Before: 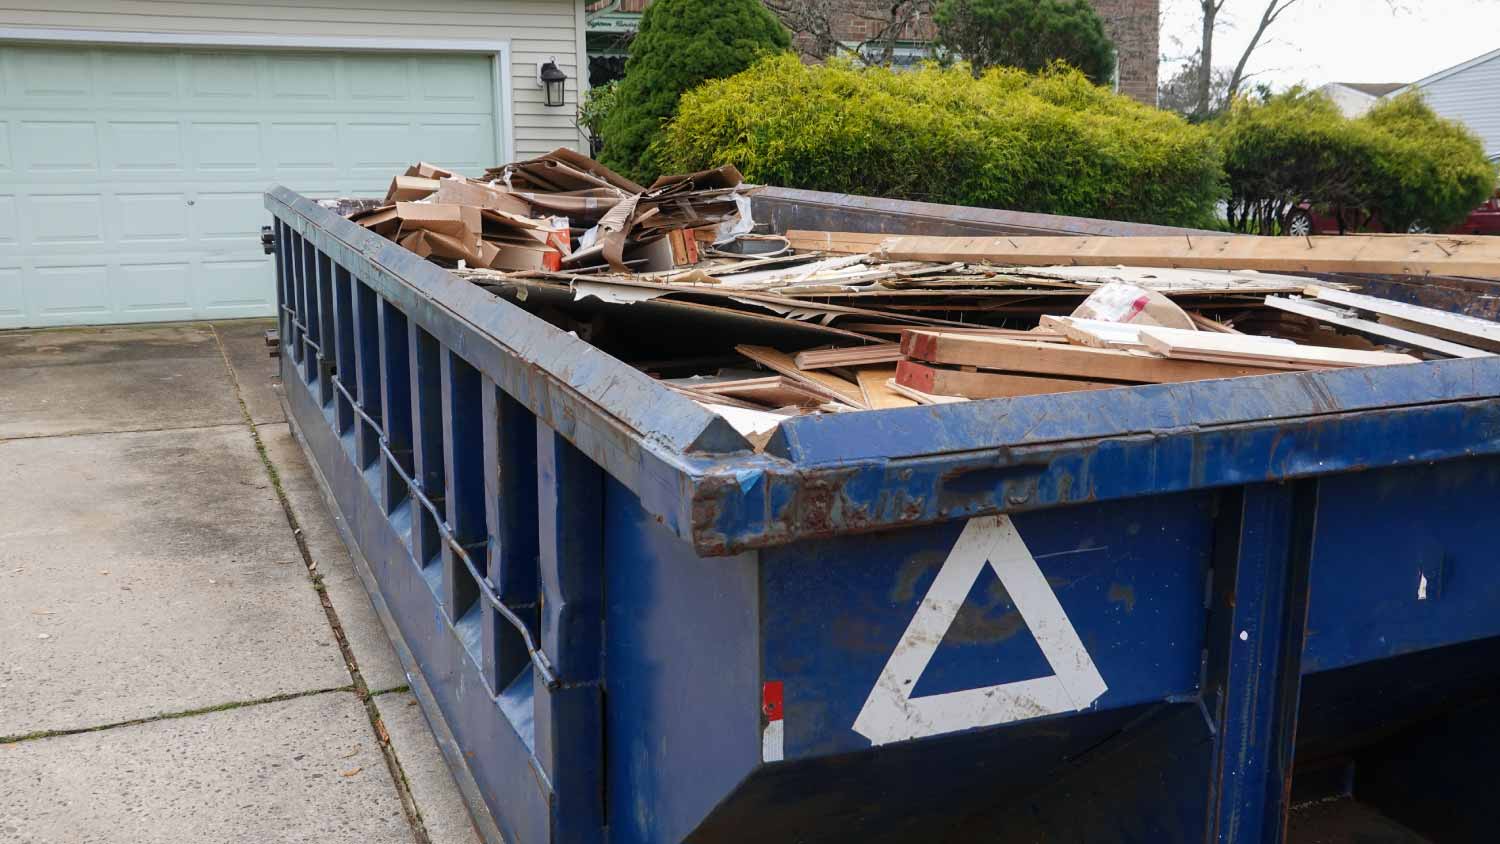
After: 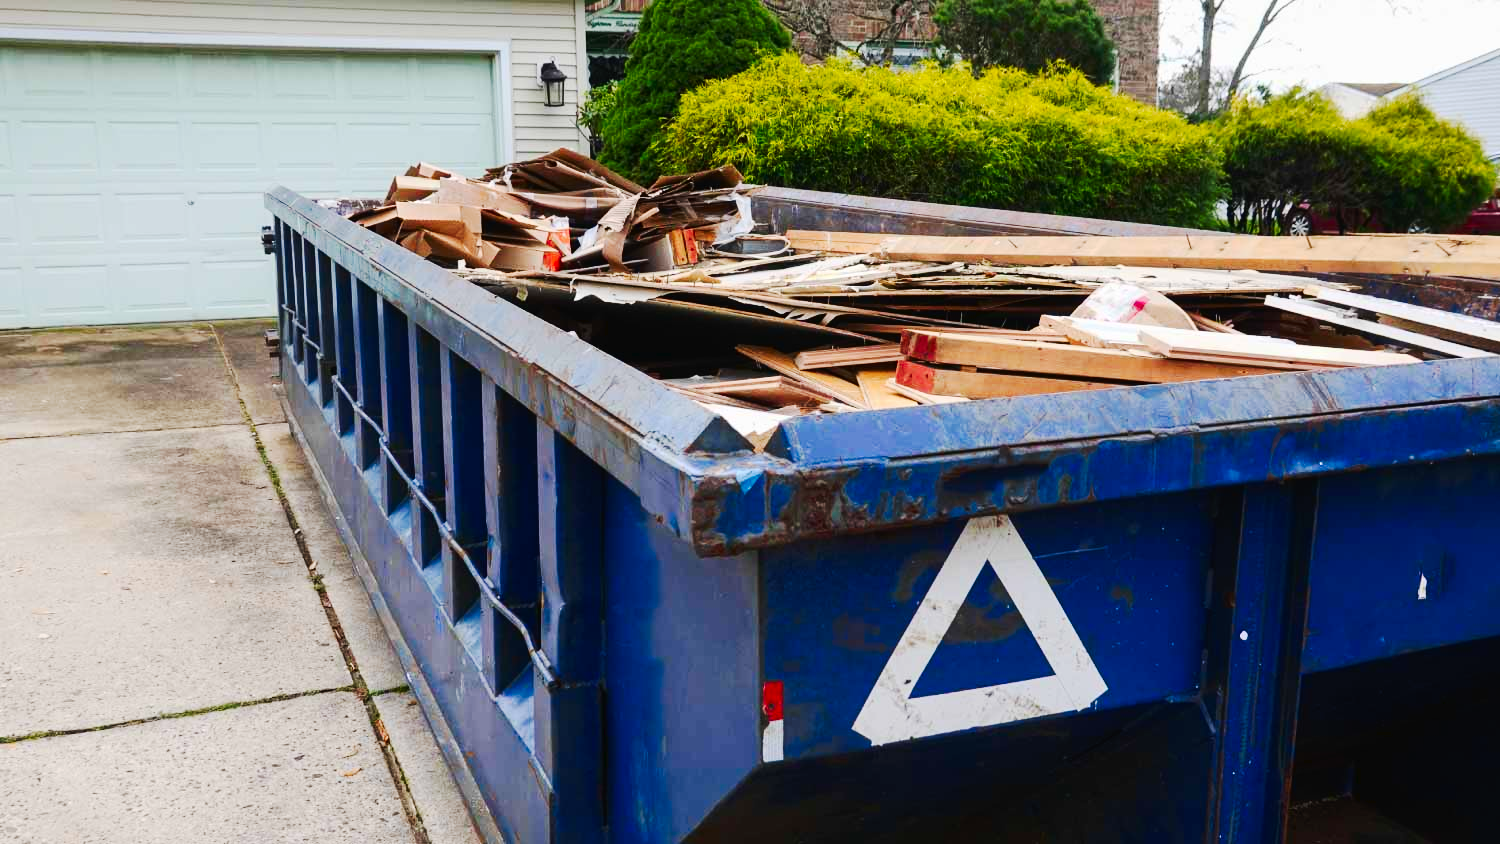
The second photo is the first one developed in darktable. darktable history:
tone curve: curves: ch0 [(0, 0) (0.003, 0.019) (0.011, 0.022) (0.025, 0.029) (0.044, 0.041) (0.069, 0.06) (0.1, 0.09) (0.136, 0.123) (0.177, 0.163) (0.224, 0.206) (0.277, 0.268) (0.335, 0.35) (0.399, 0.436) (0.468, 0.526) (0.543, 0.624) (0.623, 0.713) (0.709, 0.779) (0.801, 0.845) (0.898, 0.912) (1, 1)], preserve colors none
contrast brightness saturation: contrast 0.16, saturation 0.32
